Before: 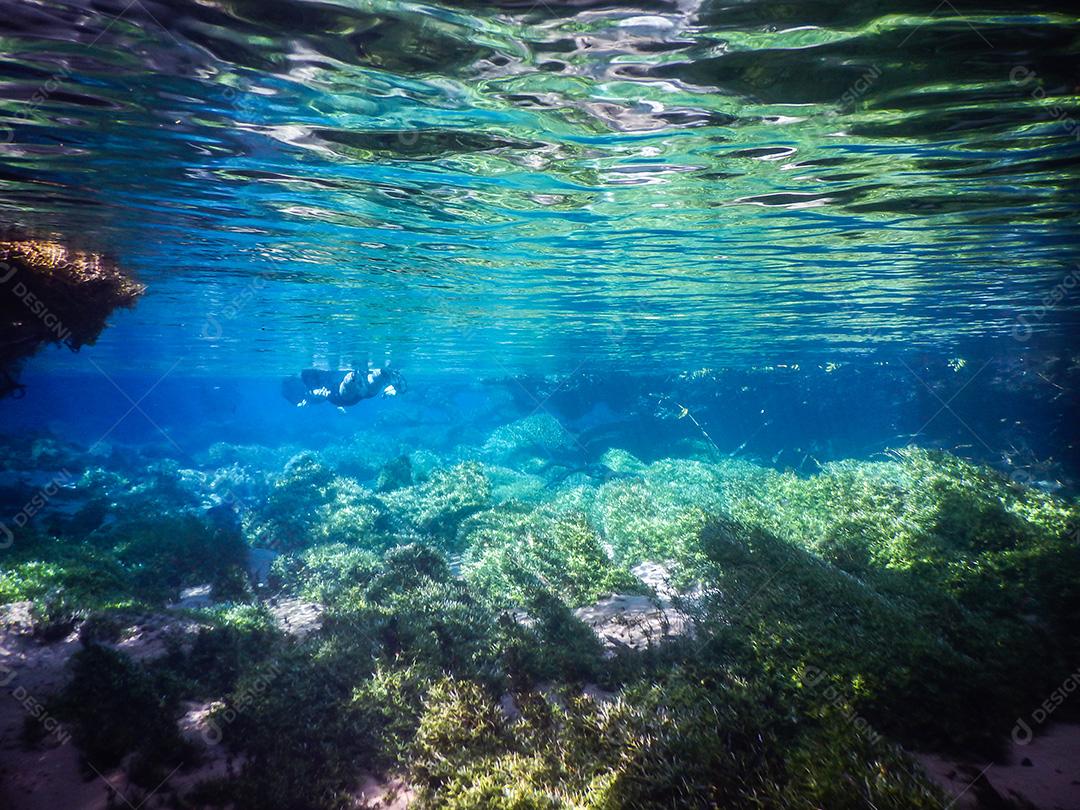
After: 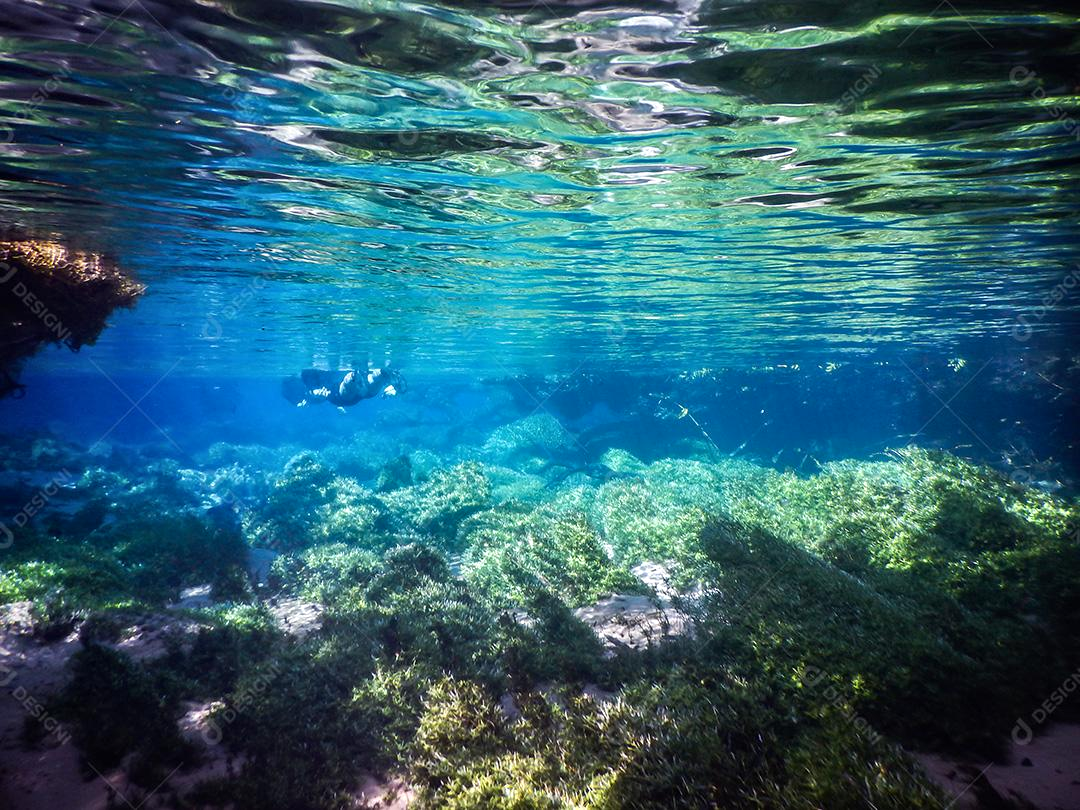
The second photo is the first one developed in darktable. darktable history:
contrast equalizer: y [[0.509, 0.517, 0.523, 0.523, 0.517, 0.509], [0.5 ×6], [0.5 ×6], [0 ×6], [0 ×6]]
